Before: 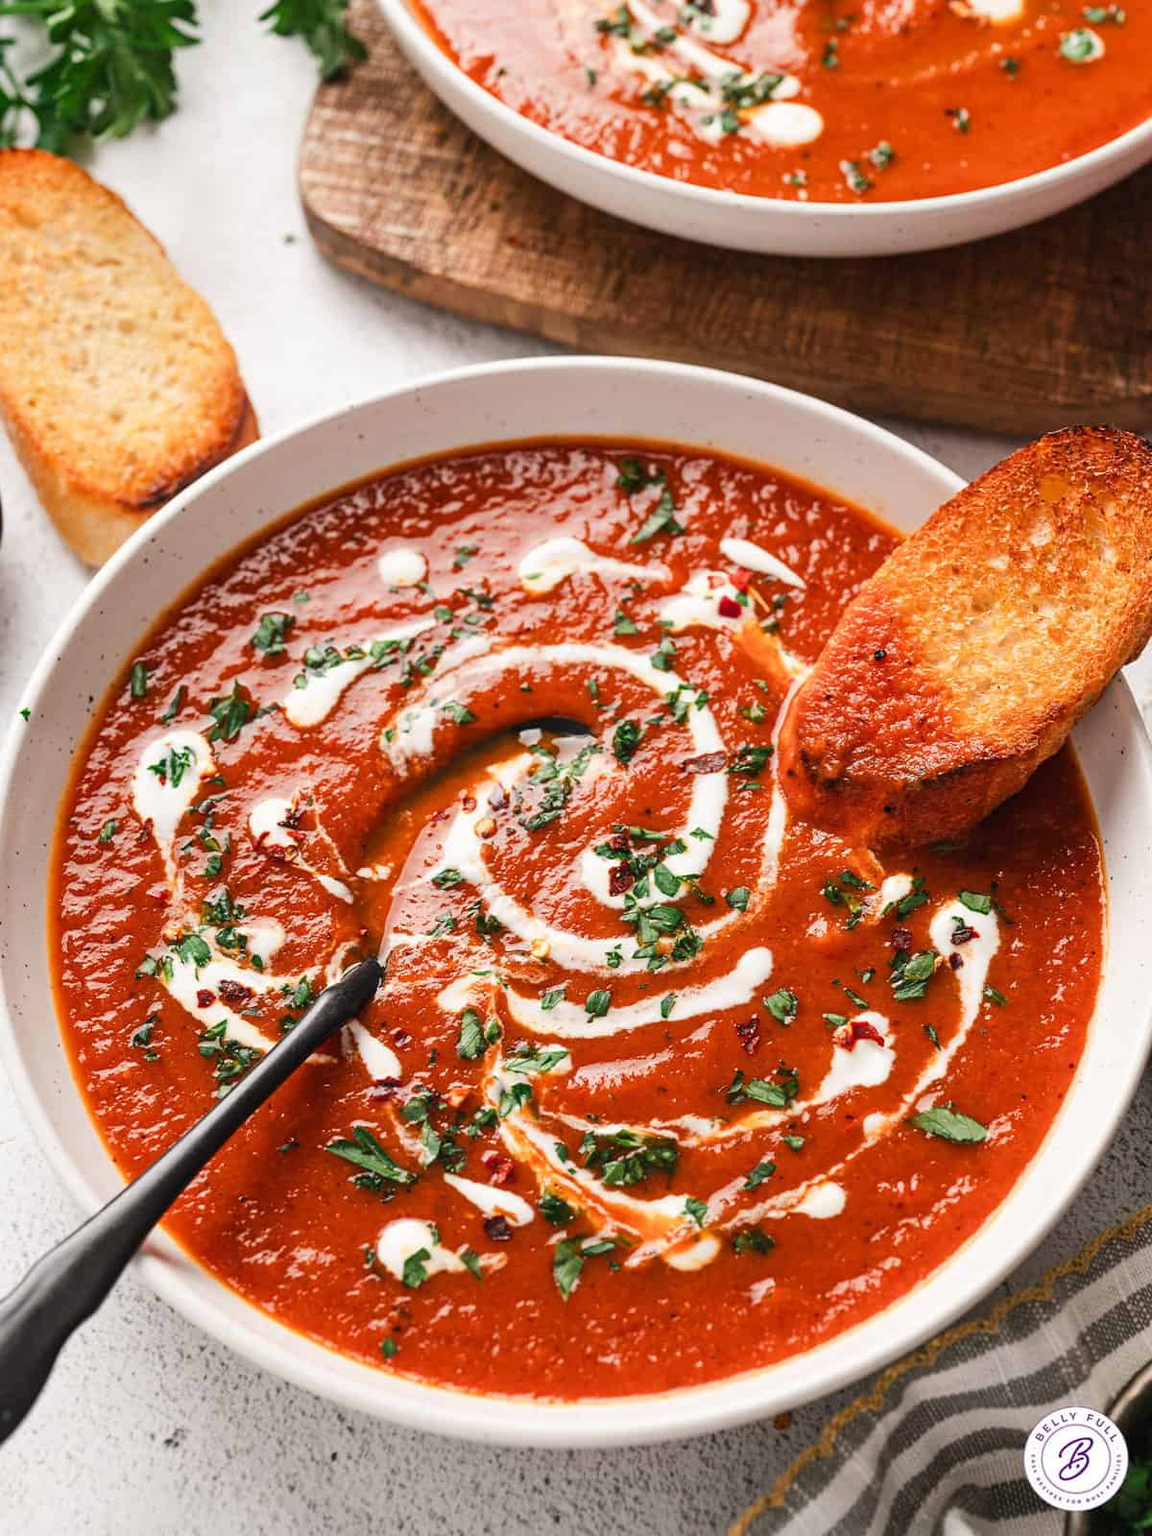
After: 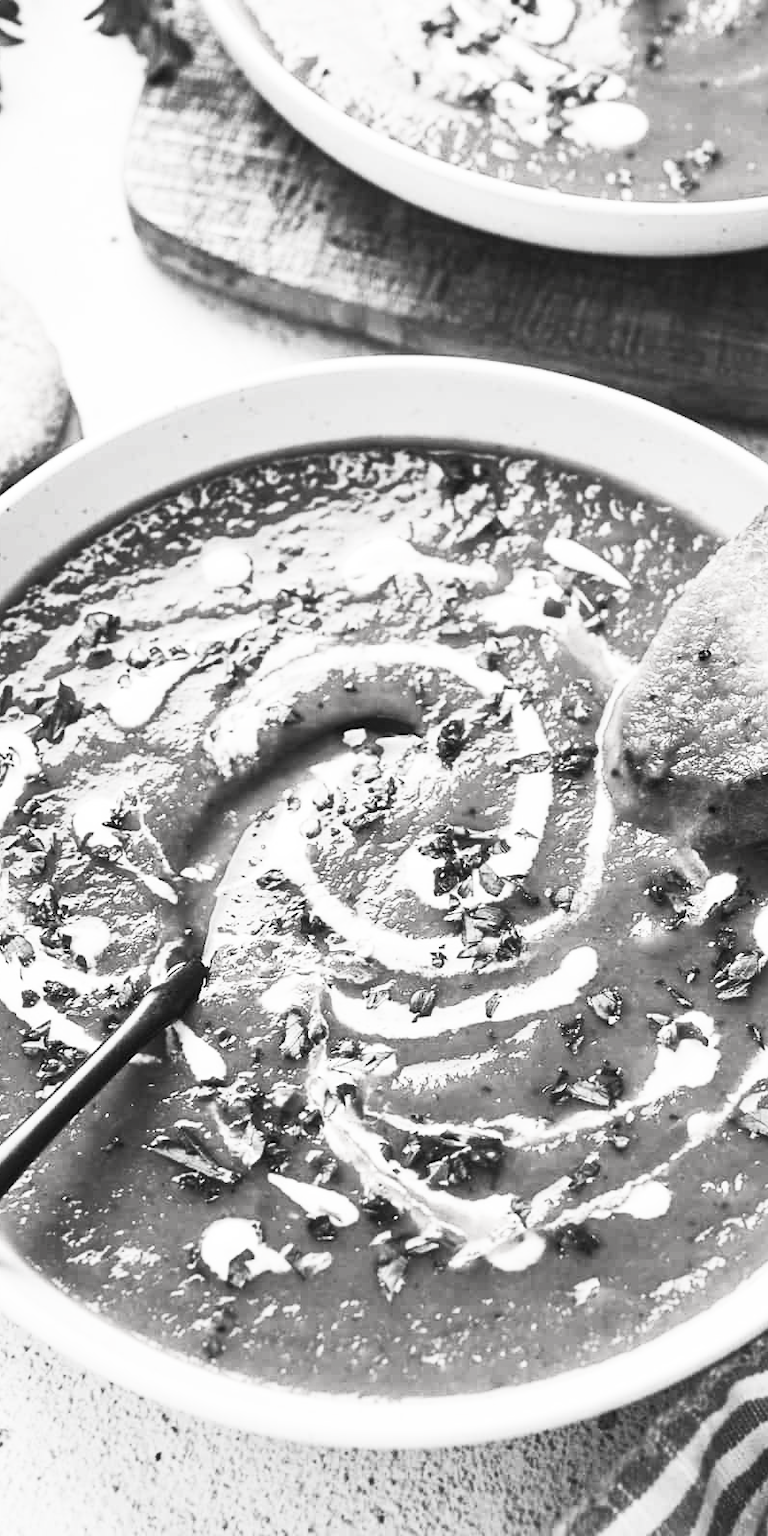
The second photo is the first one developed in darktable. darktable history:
crop and rotate: left 15.286%, right 18.04%
contrast brightness saturation: contrast 0.526, brightness 0.471, saturation -0.991
